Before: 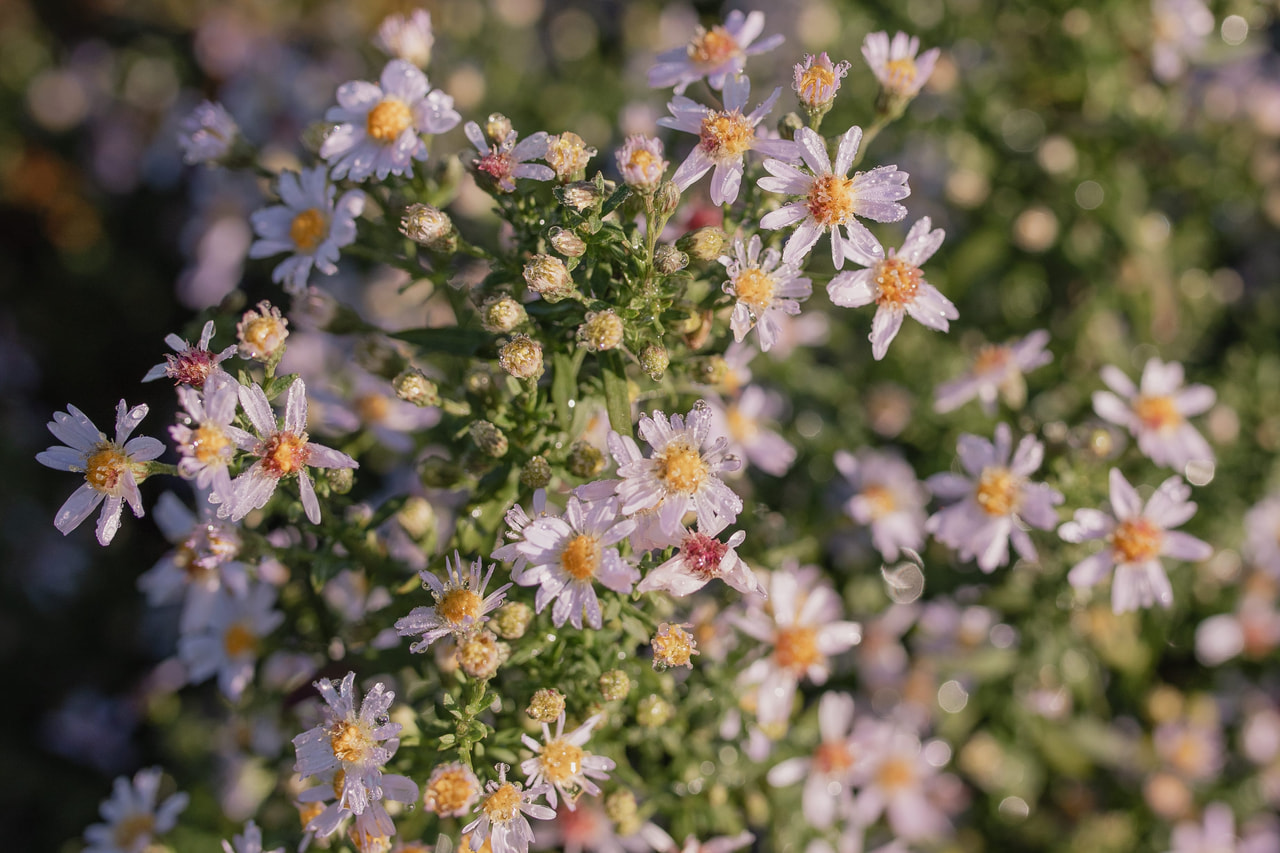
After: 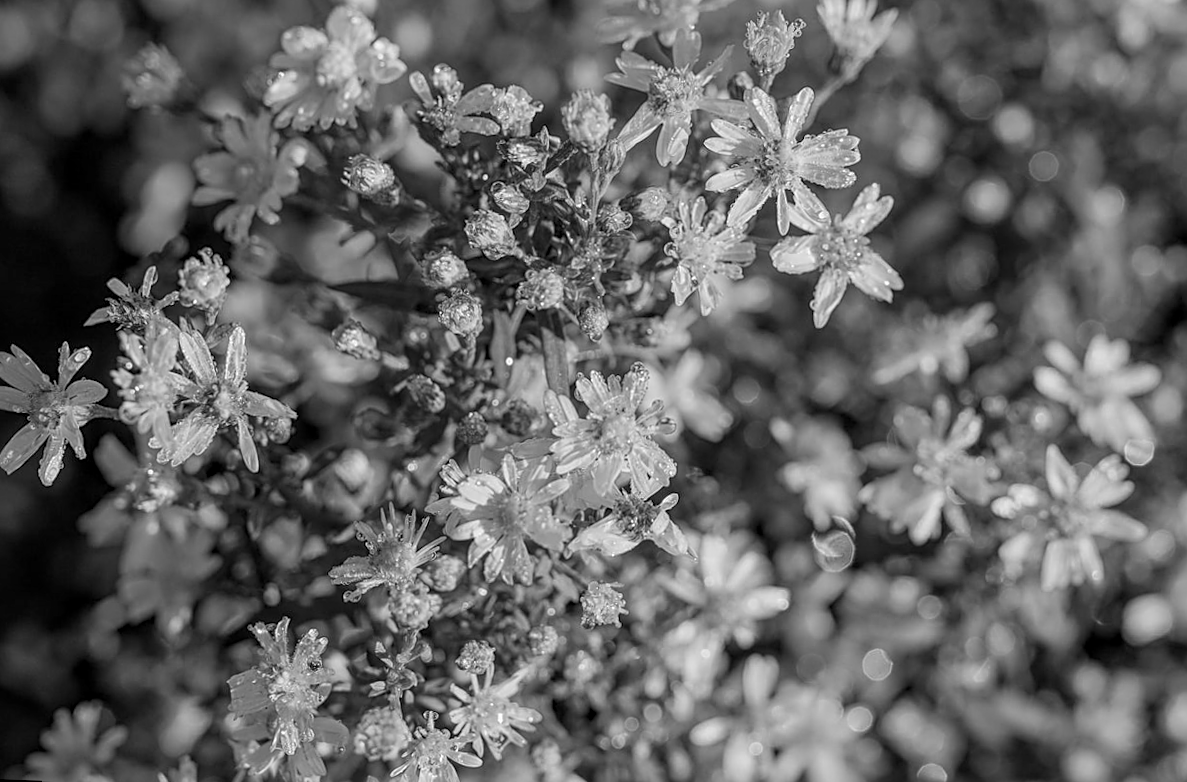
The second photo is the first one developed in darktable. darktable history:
local contrast: on, module defaults
monochrome: on, module defaults
rotate and perspective: lens shift (vertical) 0.048, lens shift (horizontal) -0.024, automatic cropping off
crop and rotate: angle -1.96°, left 3.097%, top 4.154%, right 1.586%, bottom 0.529%
sharpen: on, module defaults
exposure: black level correction 0.002, exposure -0.1 EV, compensate highlight preservation false
